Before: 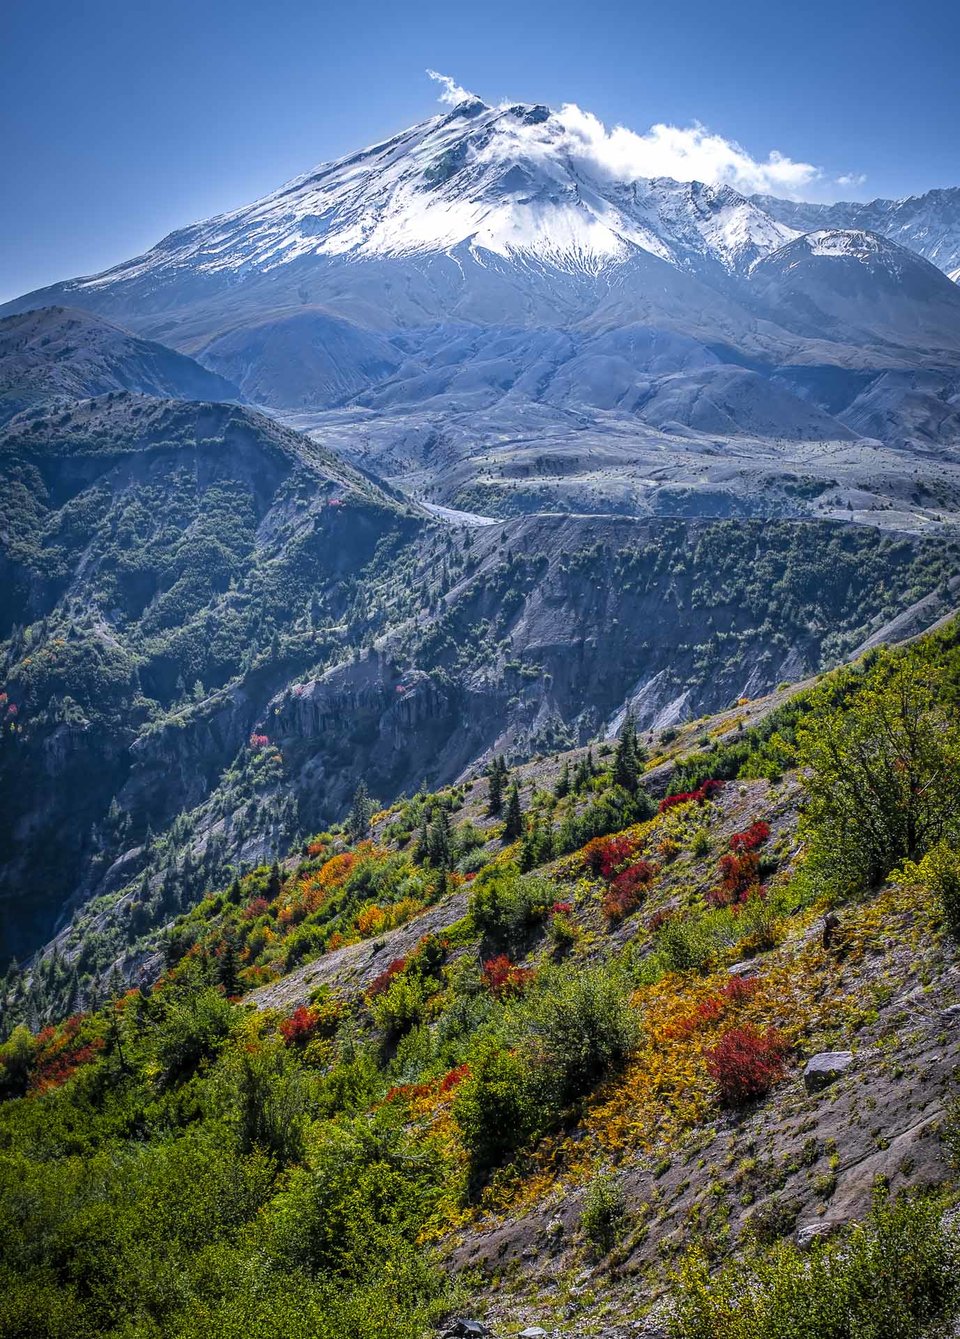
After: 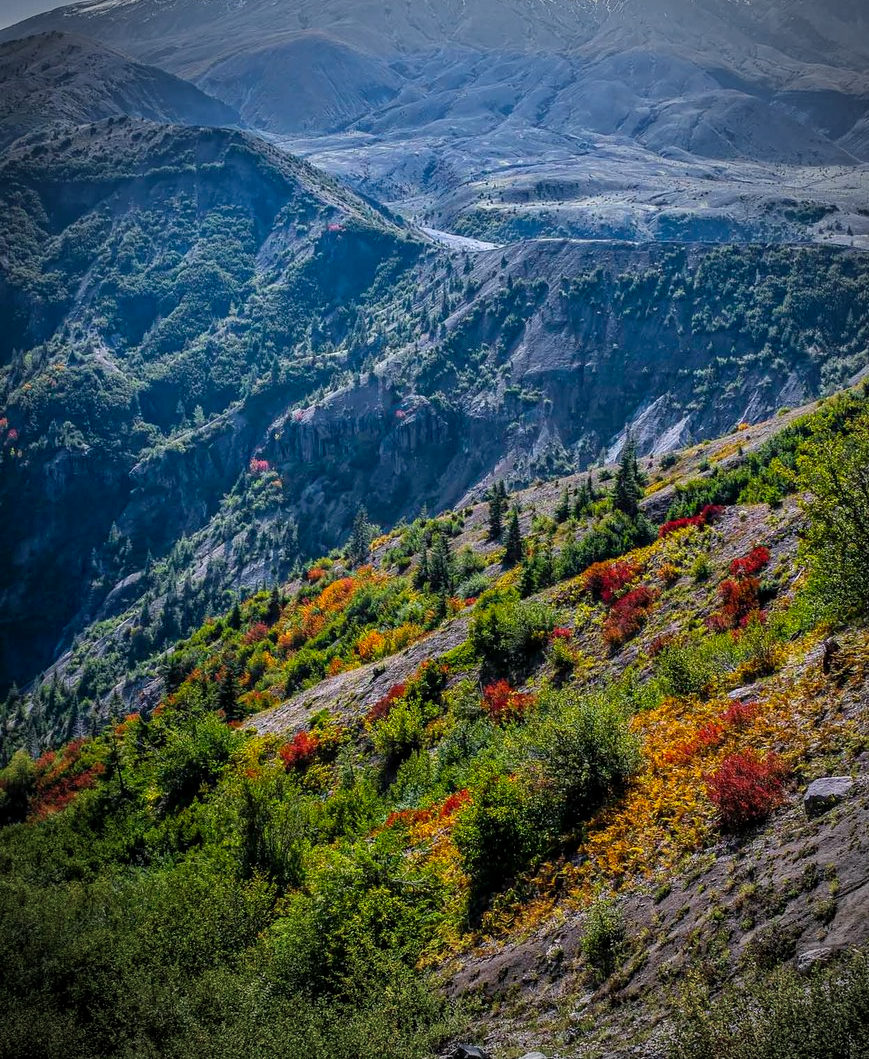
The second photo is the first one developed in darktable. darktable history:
vignetting: fall-off start 74.81%, width/height ratio 1.078
crop: top 20.587%, right 9.379%, bottom 0.321%
